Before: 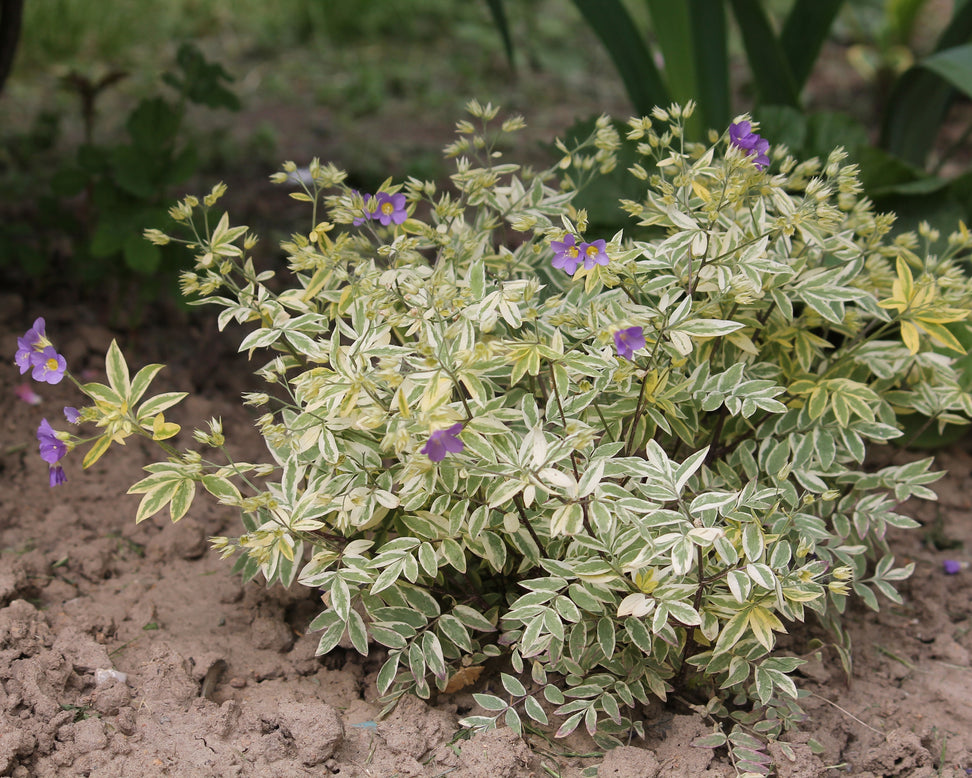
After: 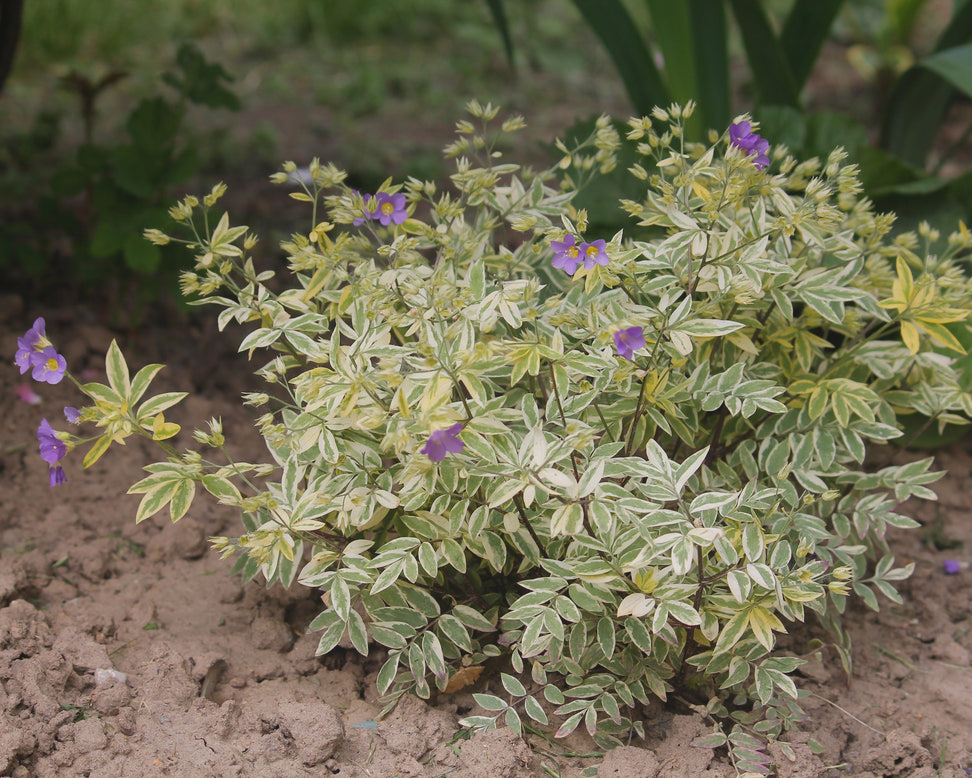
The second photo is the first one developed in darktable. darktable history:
local contrast: highlights 70%, shadows 66%, detail 81%, midtone range 0.328
